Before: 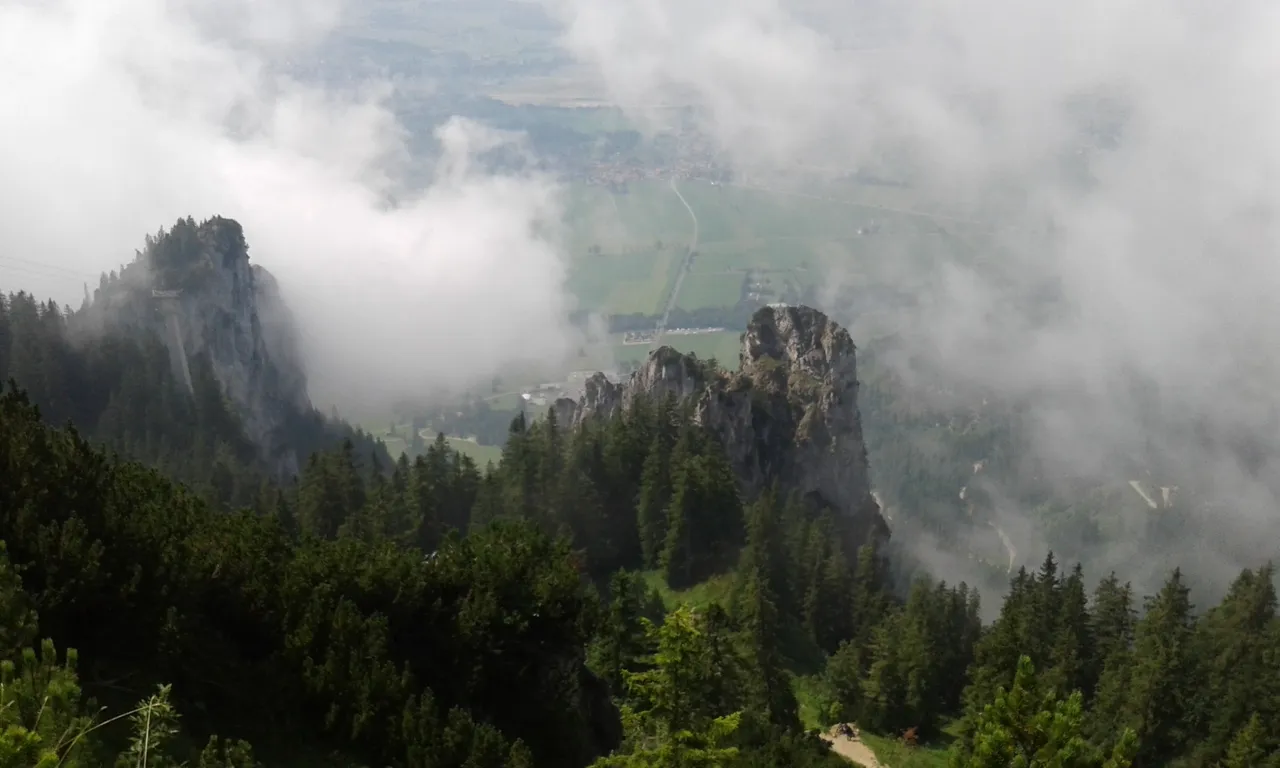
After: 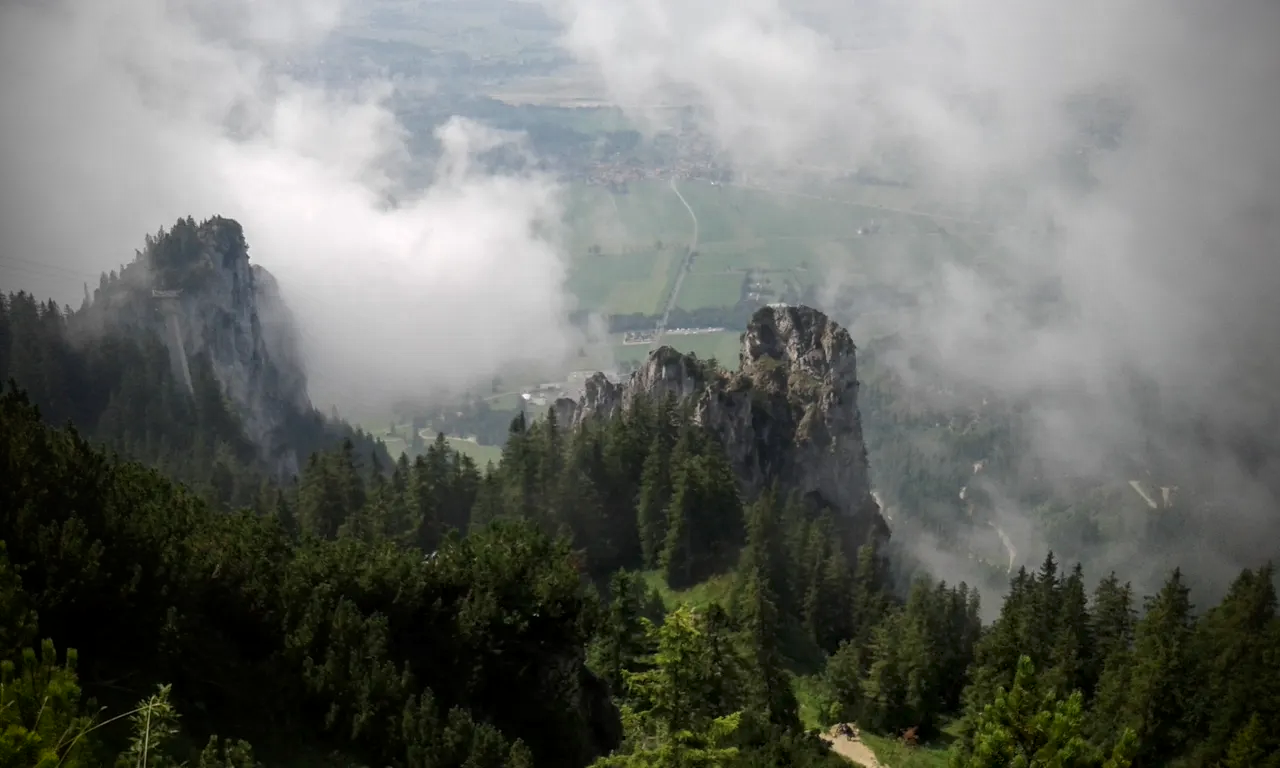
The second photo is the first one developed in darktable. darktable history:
local contrast: detail 130%
vignetting: fall-off start 96.98%, fall-off radius 99.32%, brightness -0.987, saturation 0.489, width/height ratio 0.614
